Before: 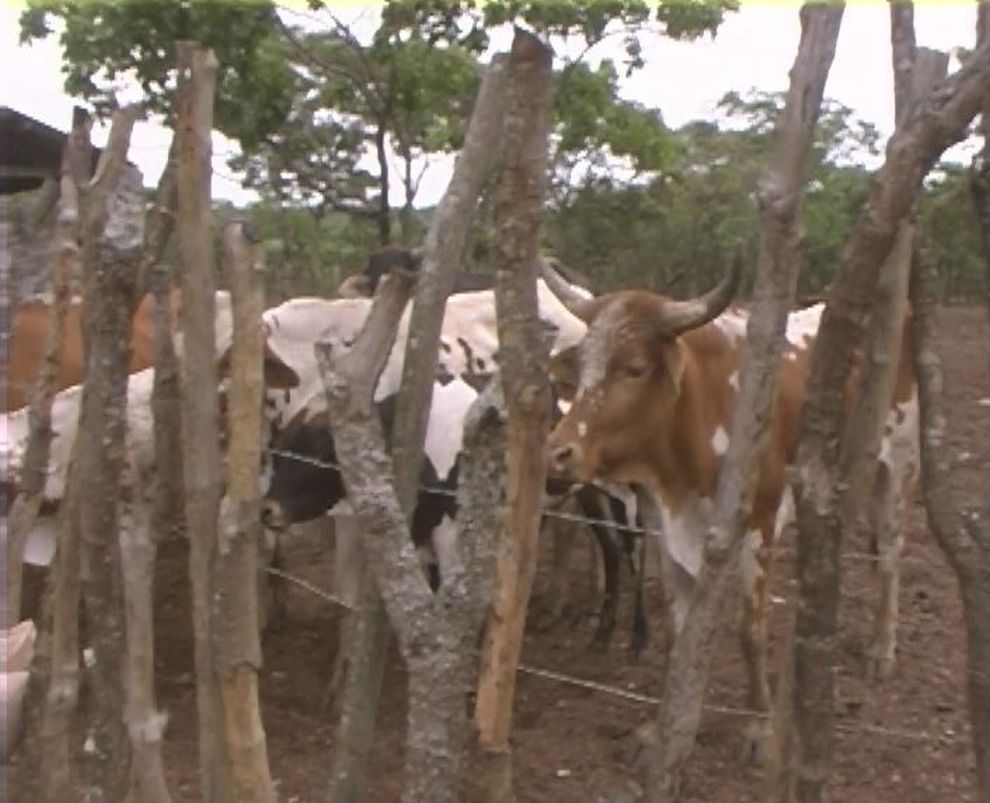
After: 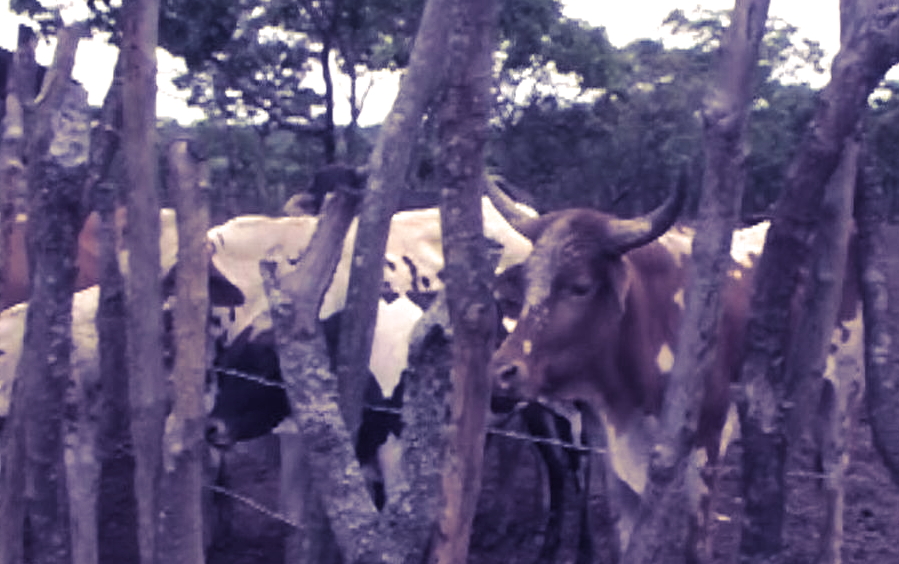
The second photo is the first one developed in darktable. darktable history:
contrast brightness saturation: contrast 0.05
color balance rgb: global offset › luminance -0.51%, perceptual saturation grading › global saturation 27.53%, perceptual saturation grading › highlights -25%, perceptual saturation grading › shadows 25%, perceptual brilliance grading › highlights 6.62%, perceptual brilliance grading › mid-tones 17.07%, perceptual brilliance grading › shadows -5.23%
crop: left 5.596%, top 10.314%, right 3.534%, bottom 19.395%
split-toning: shadows › hue 242.67°, shadows › saturation 0.733, highlights › hue 45.33°, highlights › saturation 0.667, balance -53.304, compress 21.15%
